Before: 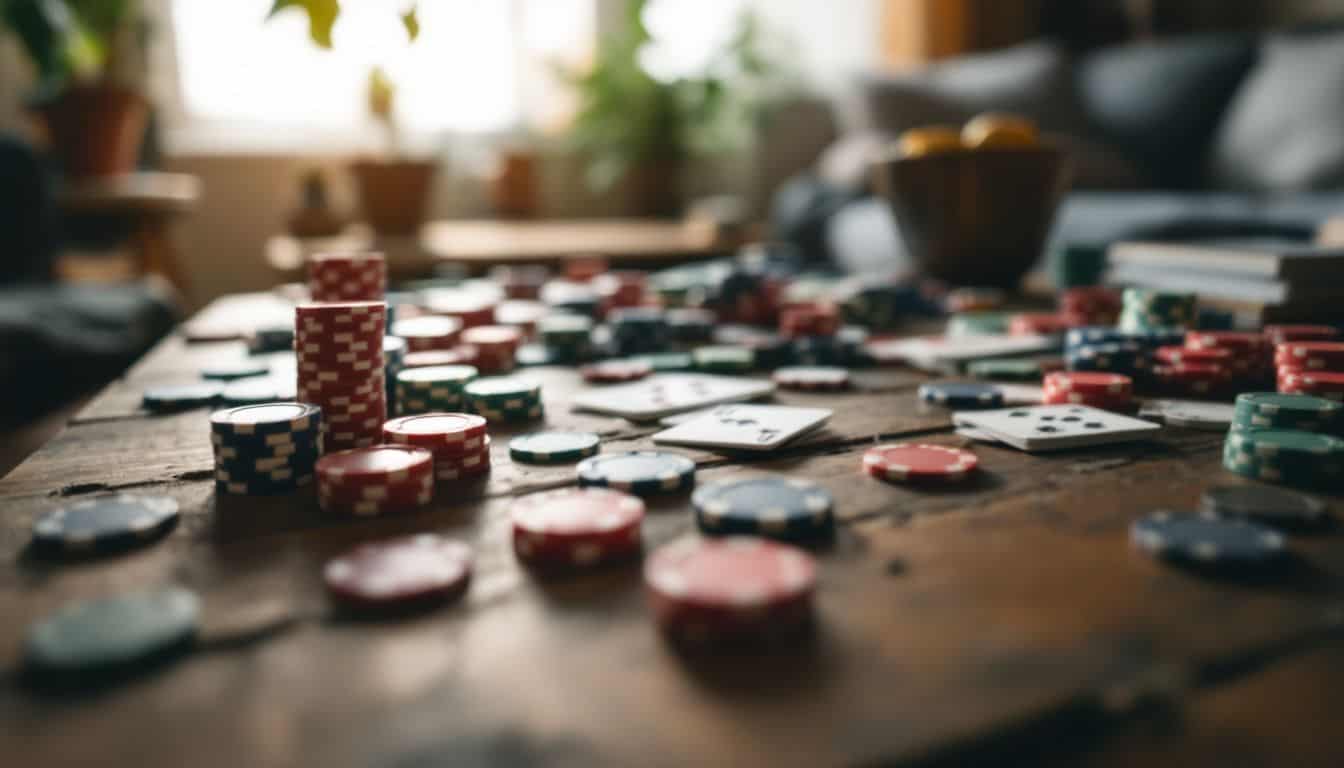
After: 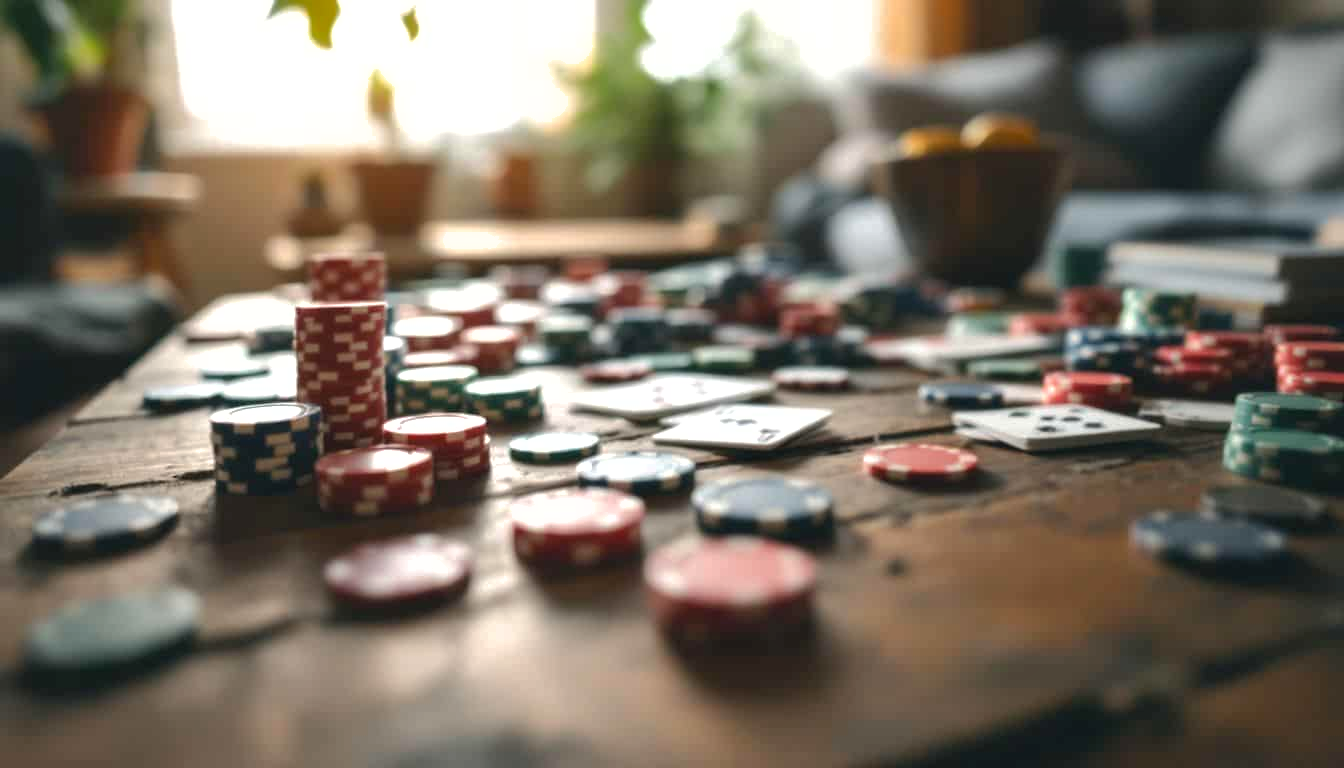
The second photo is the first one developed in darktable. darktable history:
exposure: exposure 0.474 EV, compensate exposure bias true, compensate highlight preservation false
shadows and highlights: shadows 29.93
